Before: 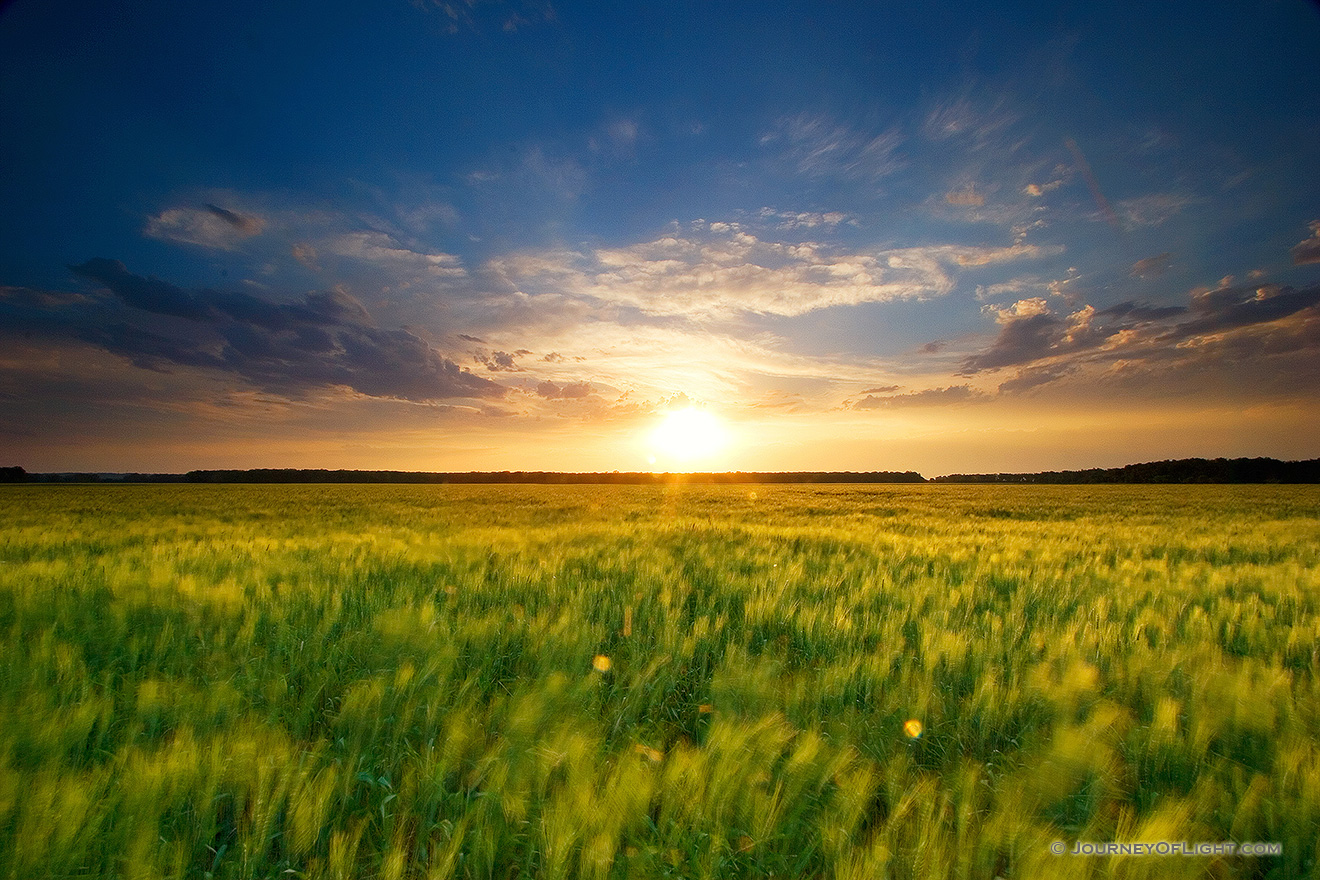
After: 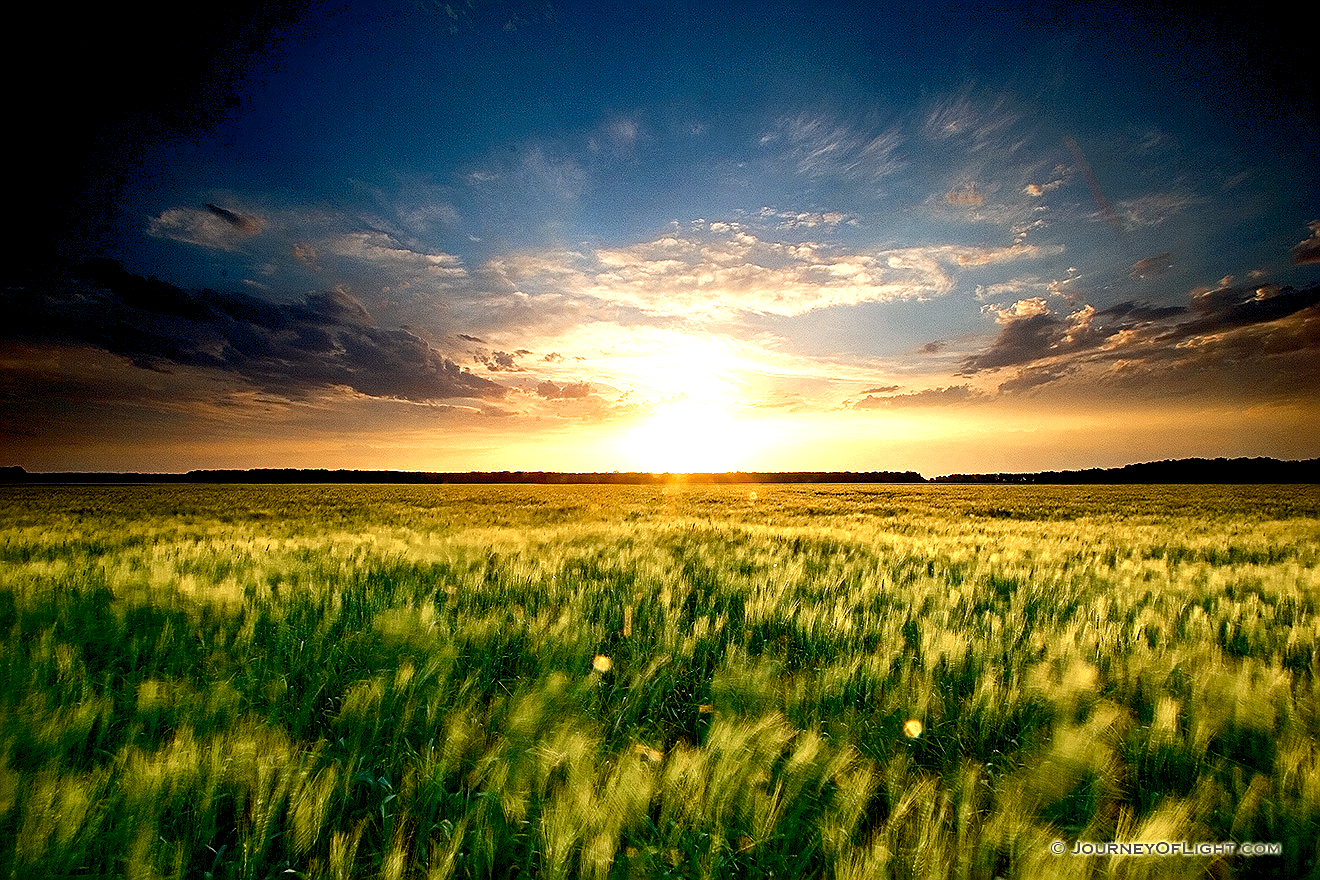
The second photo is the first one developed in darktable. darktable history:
tone equalizer: -8 EV -0.75 EV, -7 EV -0.7 EV, -6 EV -0.6 EV, -5 EV -0.4 EV, -3 EV 0.4 EV, -2 EV 0.6 EV, -1 EV 0.7 EV, +0 EV 0.75 EV, edges refinement/feathering 500, mask exposure compensation -1.57 EV, preserve details no
sharpen: on, module defaults
white balance: red 1.029, blue 0.92
contrast brightness saturation: contrast 0.07
color zones: curves: ch0 [(0, 0.5) (0.125, 0.4) (0.25, 0.5) (0.375, 0.4) (0.5, 0.4) (0.625, 0.6) (0.75, 0.6) (0.875, 0.5)]; ch1 [(0, 0.35) (0.125, 0.45) (0.25, 0.35) (0.375, 0.35) (0.5, 0.35) (0.625, 0.35) (0.75, 0.45) (0.875, 0.35)]; ch2 [(0, 0.6) (0.125, 0.5) (0.25, 0.5) (0.375, 0.6) (0.5, 0.6) (0.625, 0.5) (0.75, 0.5) (0.875, 0.5)]
levels: mode automatic, black 0.023%, white 99.97%, levels [0.062, 0.494, 0.925]
exposure: black level correction 0.025, exposure 0.182 EV, compensate highlight preservation false
